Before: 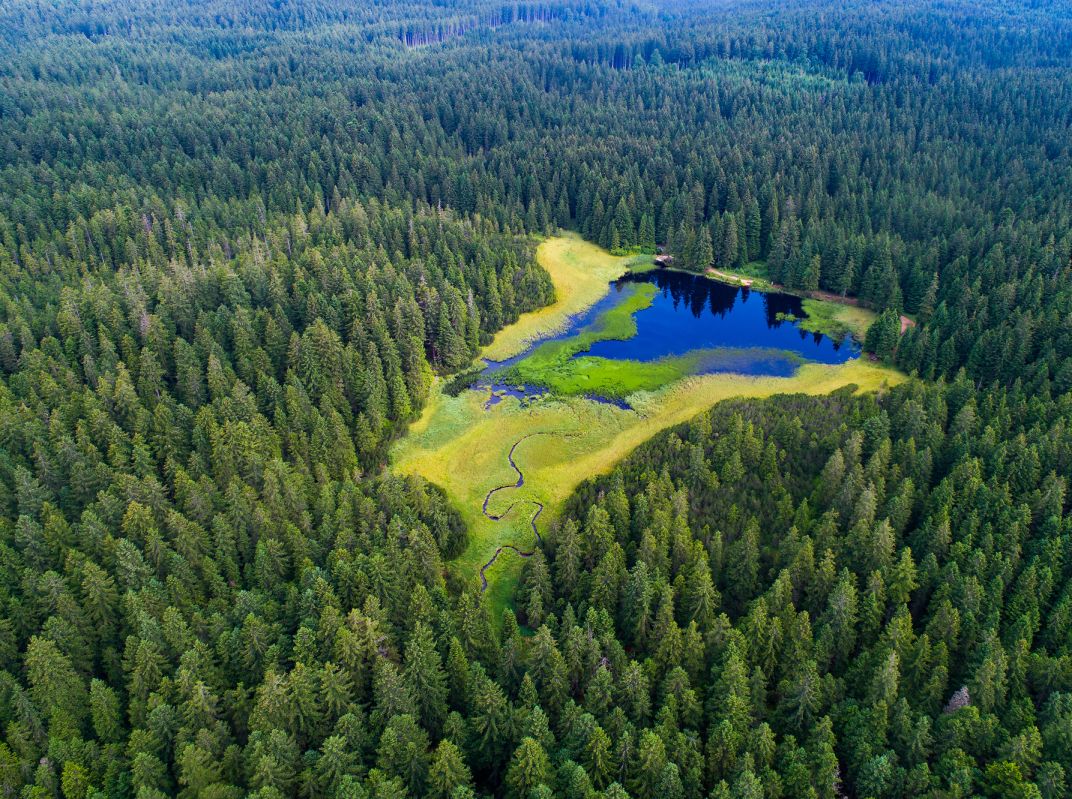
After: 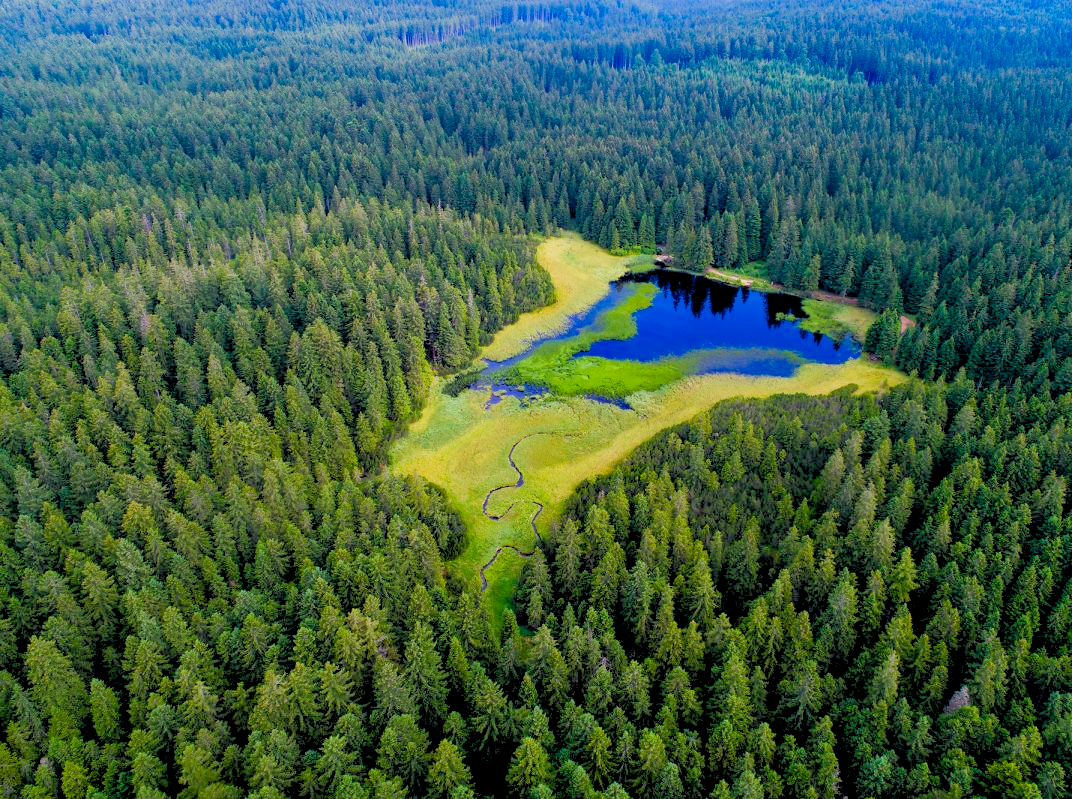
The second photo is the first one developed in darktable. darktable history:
color balance rgb: perceptual saturation grading › global saturation 20%, perceptual saturation grading › highlights -25%, perceptual saturation grading › shadows 25%
rgb levels: preserve colors sum RGB, levels [[0.038, 0.433, 0.934], [0, 0.5, 1], [0, 0.5, 1]]
